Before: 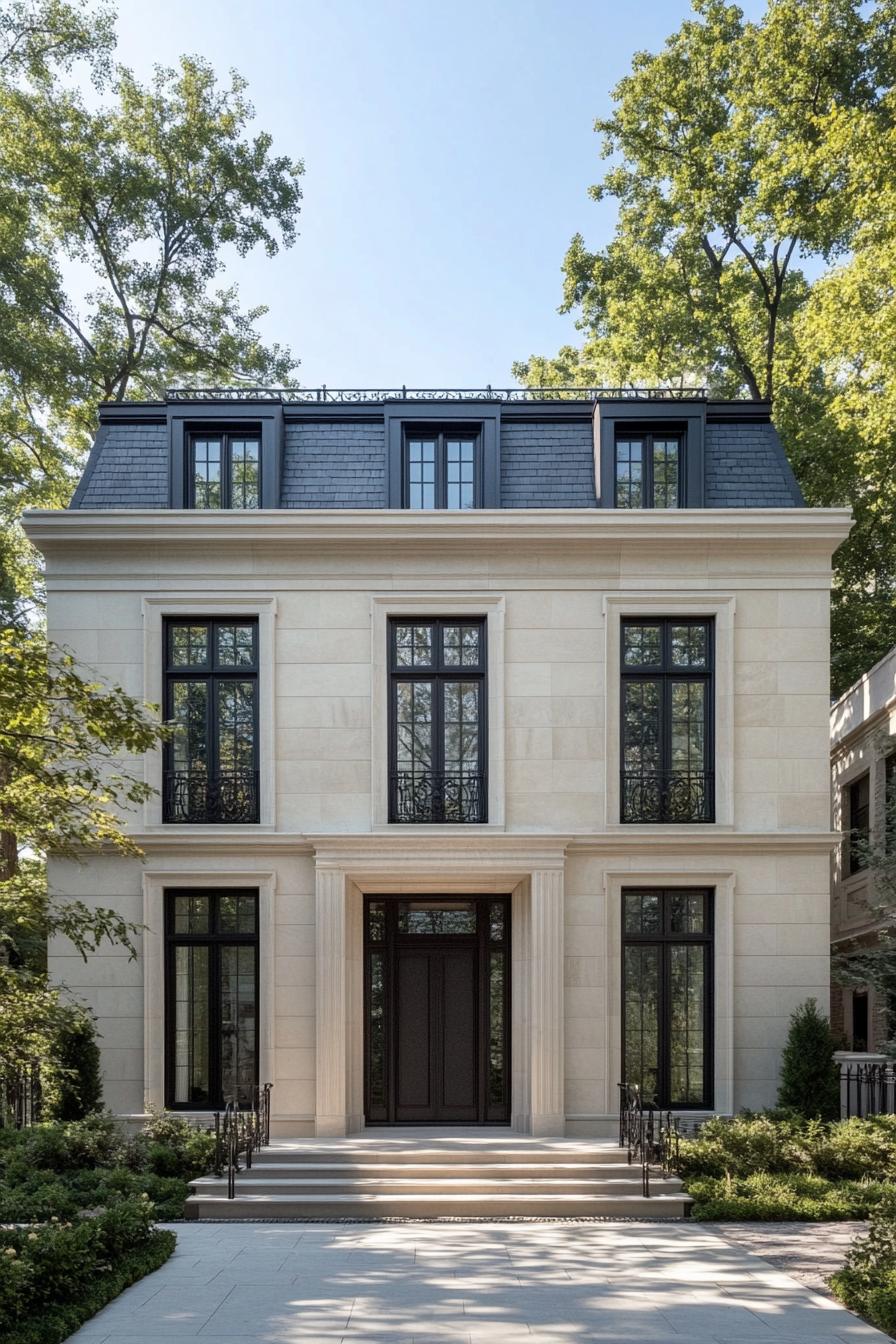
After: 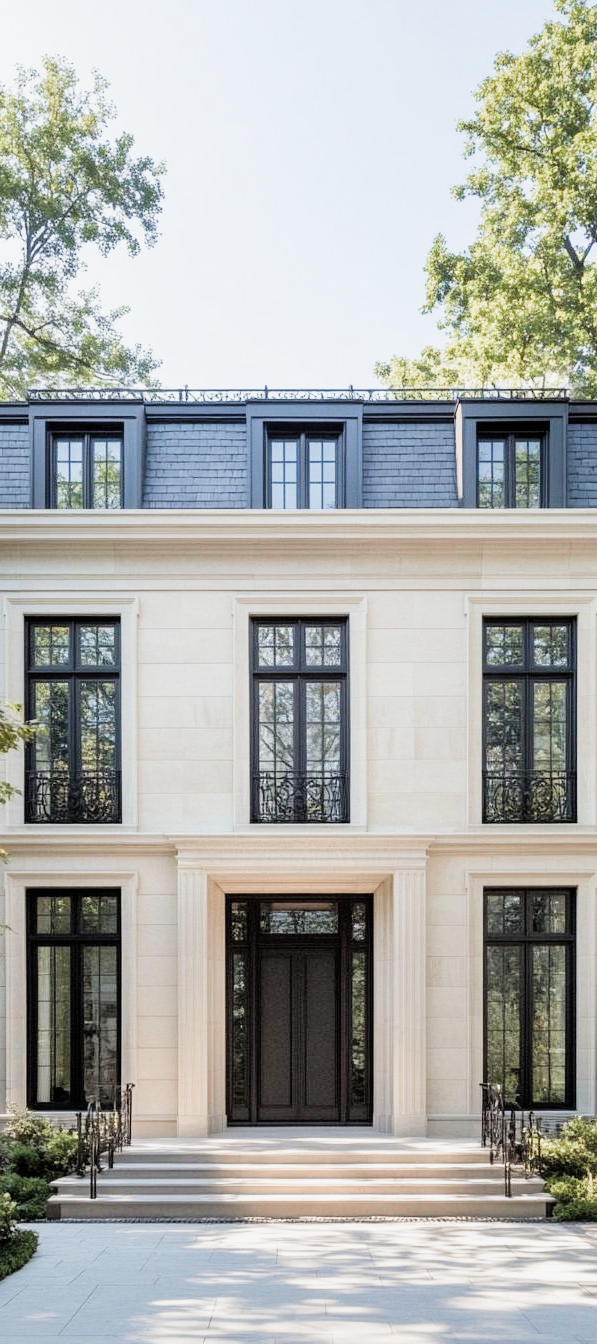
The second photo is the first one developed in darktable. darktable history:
exposure: black level correction 0, exposure 1.29 EV, compensate highlight preservation false
crop and rotate: left 15.481%, right 17.853%
filmic rgb: black relative exposure -7.65 EV, white relative exposure 4.56 EV, hardness 3.61, color science v4 (2020)
